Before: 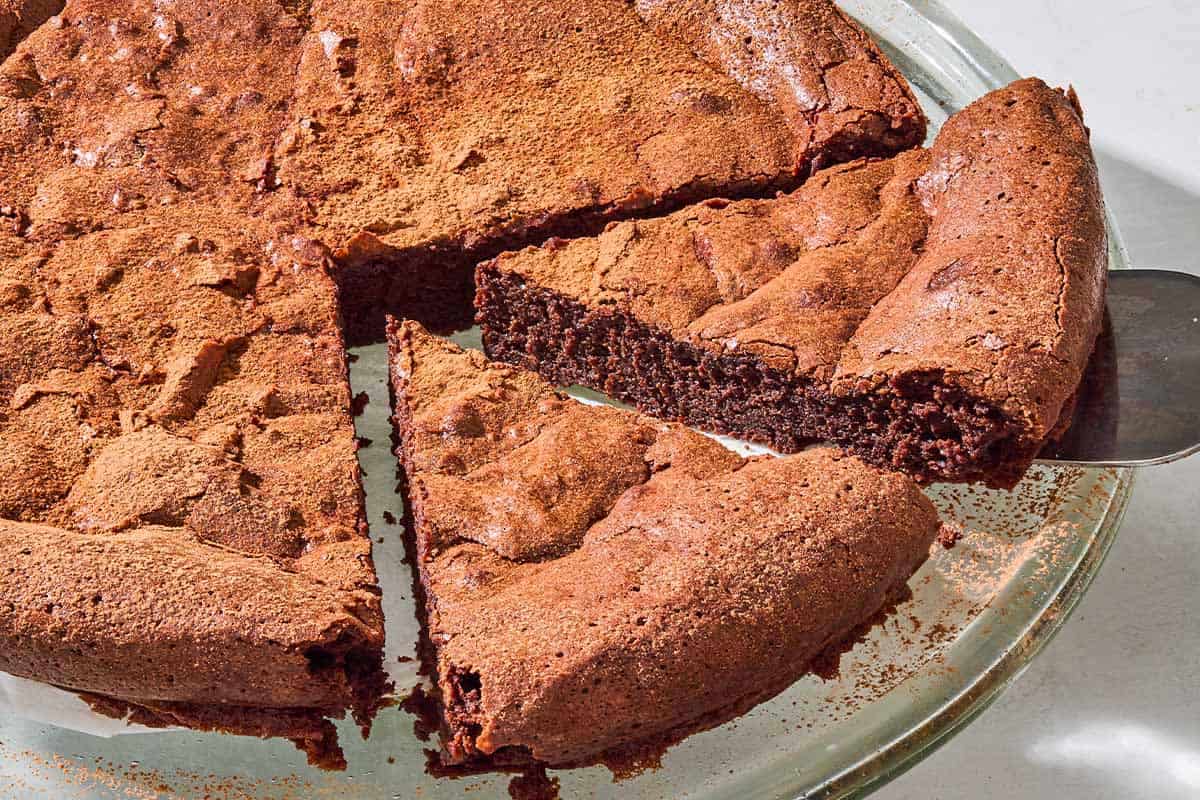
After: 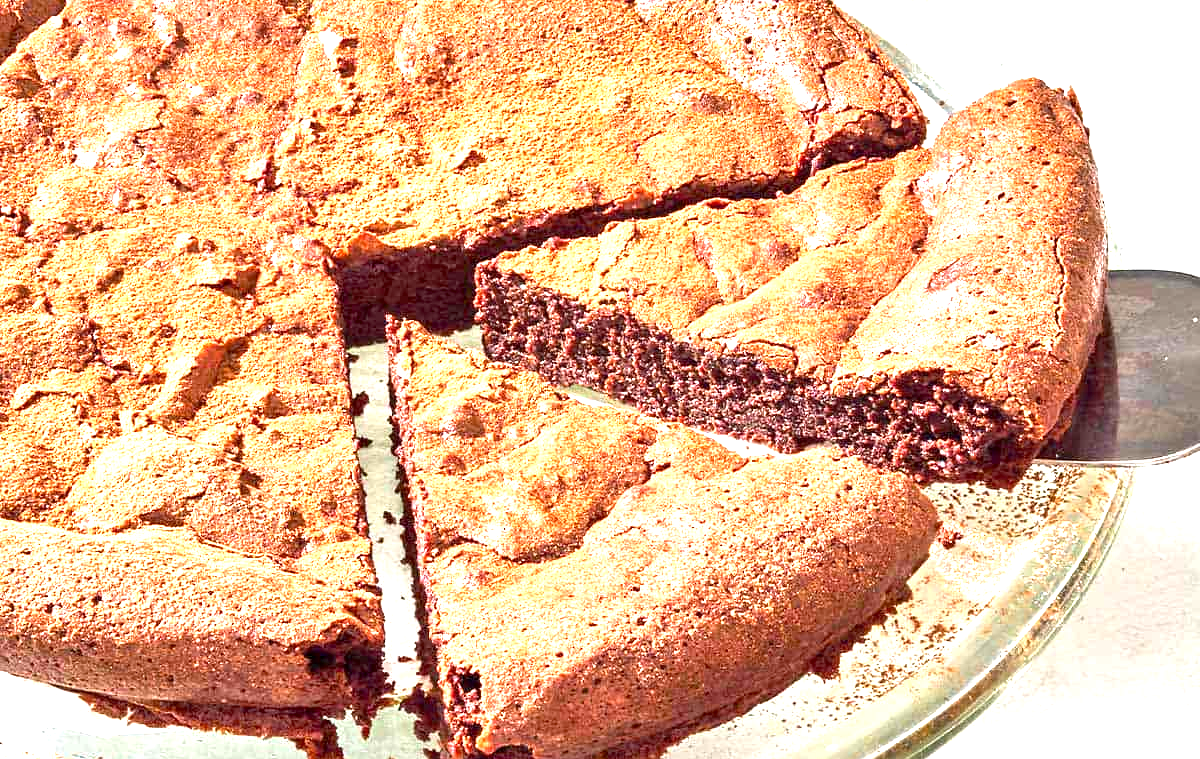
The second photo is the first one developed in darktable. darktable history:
exposure: black level correction 0.001, exposure 1.84 EV, compensate highlight preservation false
crop and rotate: top 0%, bottom 5.097%
